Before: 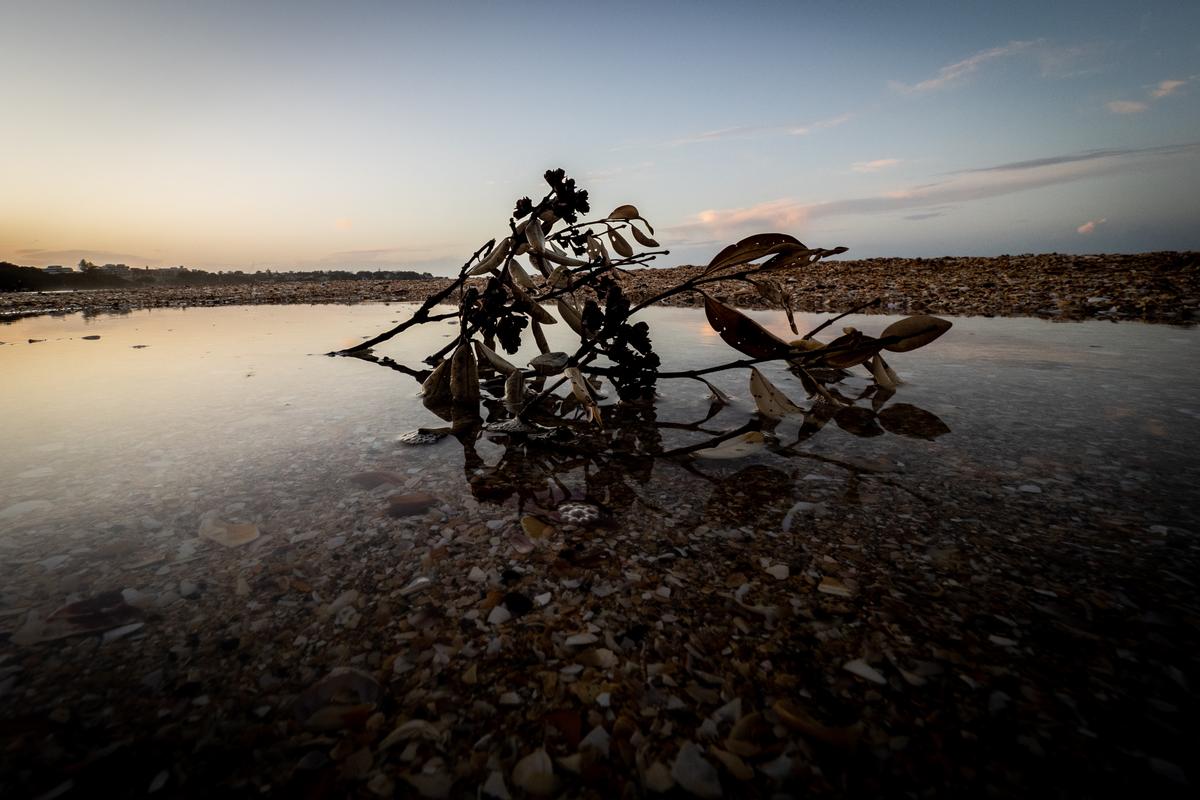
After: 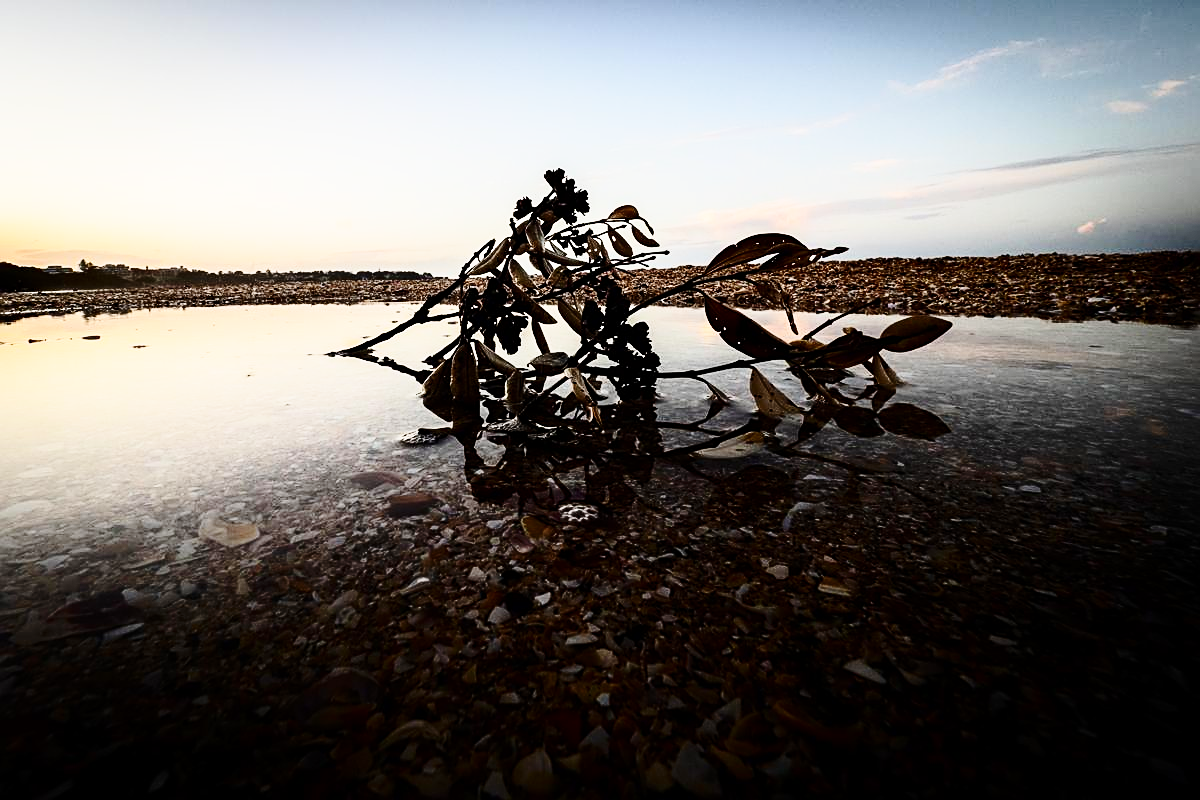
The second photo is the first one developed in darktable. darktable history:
base curve: curves: ch0 [(0, 0) (0.028, 0.03) (0.121, 0.232) (0.46, 0.748) (0.859, 0.968) (1, 1)], preserve colors none
contrast brightness saturation: contrast 0.28
sharpen: on, module defaults
